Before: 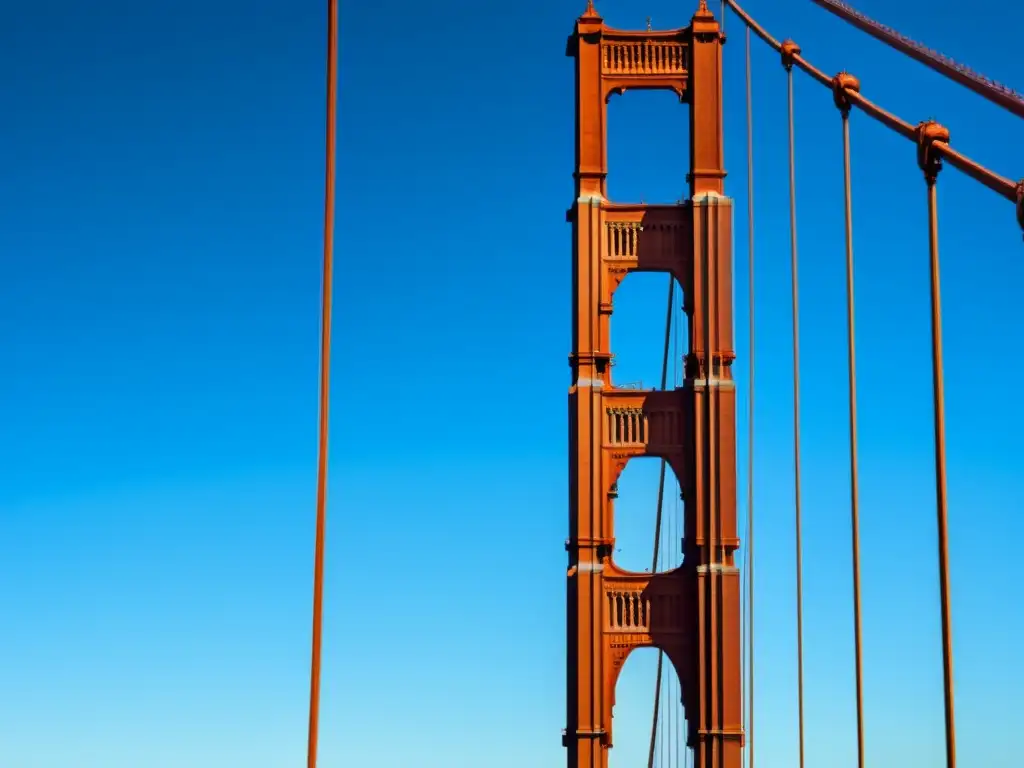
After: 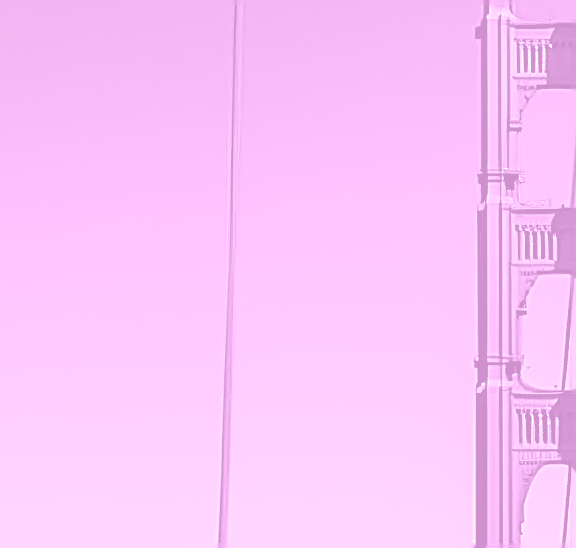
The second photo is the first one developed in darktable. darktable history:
sharpen: amount 2
crop: left 8.966%, top 23.852%, right 34.699%, bottom 4.703%
colorize: hue 331.2°, saturation 69%, source mix 30.28%, lightness 69.02%, version 1
contrast equalizer: y [[0.5 ×6], [0.5 ×6], [0.975, 0.964, 0.925, 0.865, 0.793, 0.721], [0 ×6], [0 ×6]]
color balance rgb: linear chroma grading › global chroma -16.06%, perceptual saturation grading › global saturation -32.85%, global vibrance -23.56%
